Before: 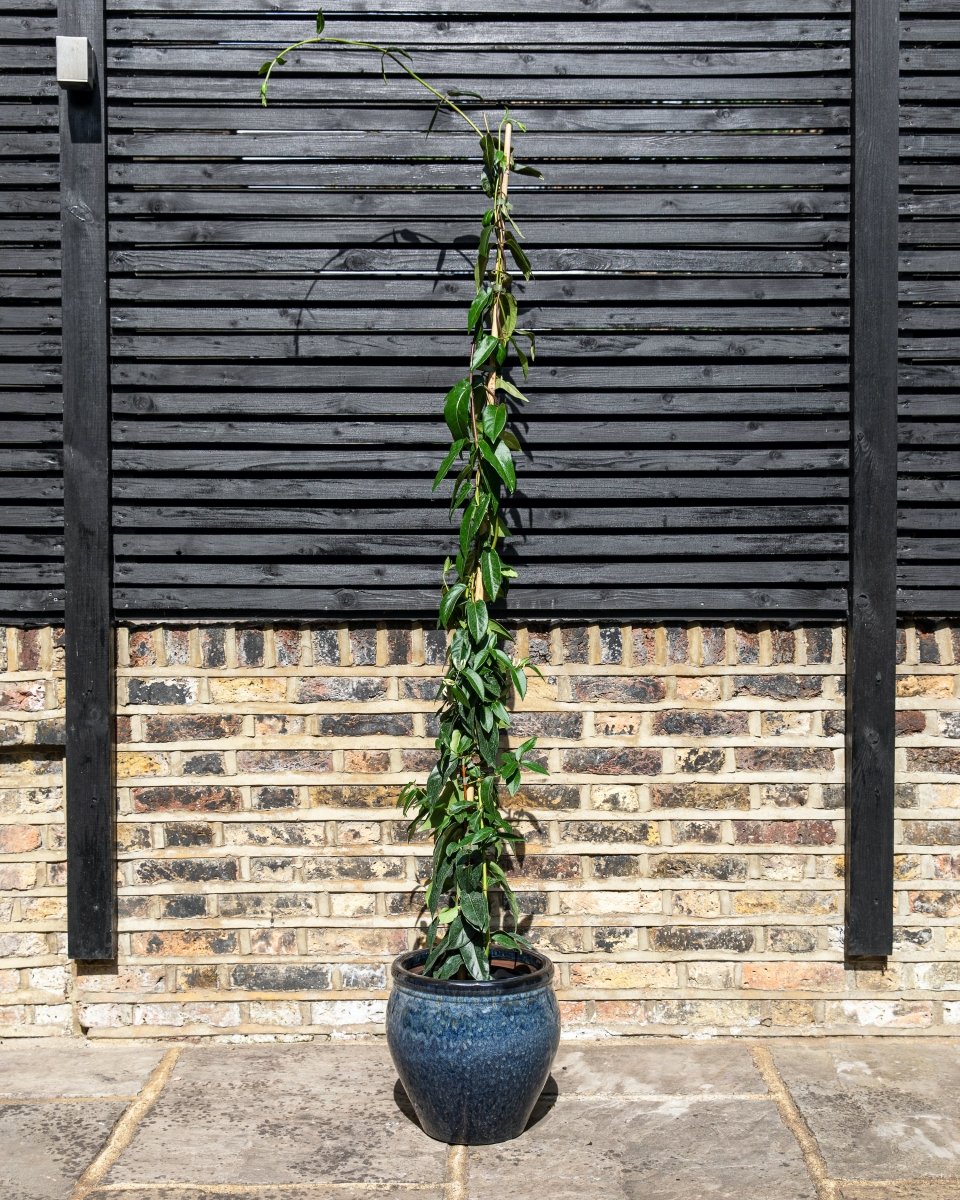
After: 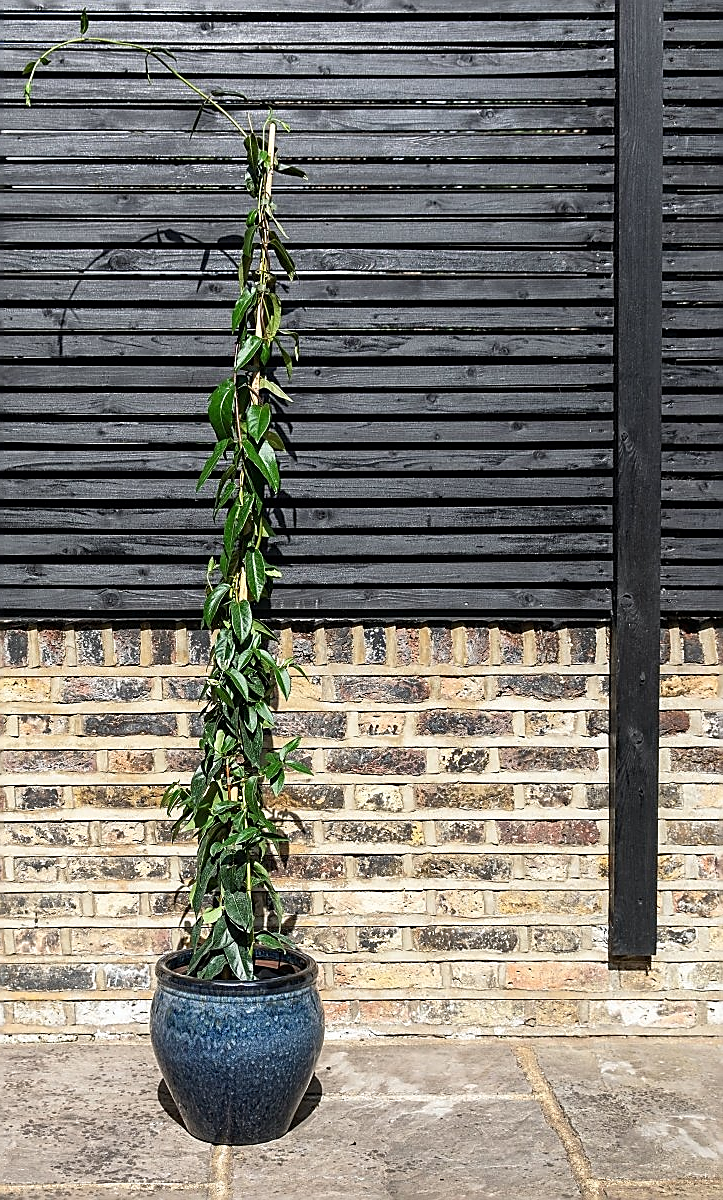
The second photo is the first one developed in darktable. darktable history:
white balance: emerald 1
crop and rotate: left 24.6%
sharpen: radius 1.4, amount 1.25, threshold 0.7
